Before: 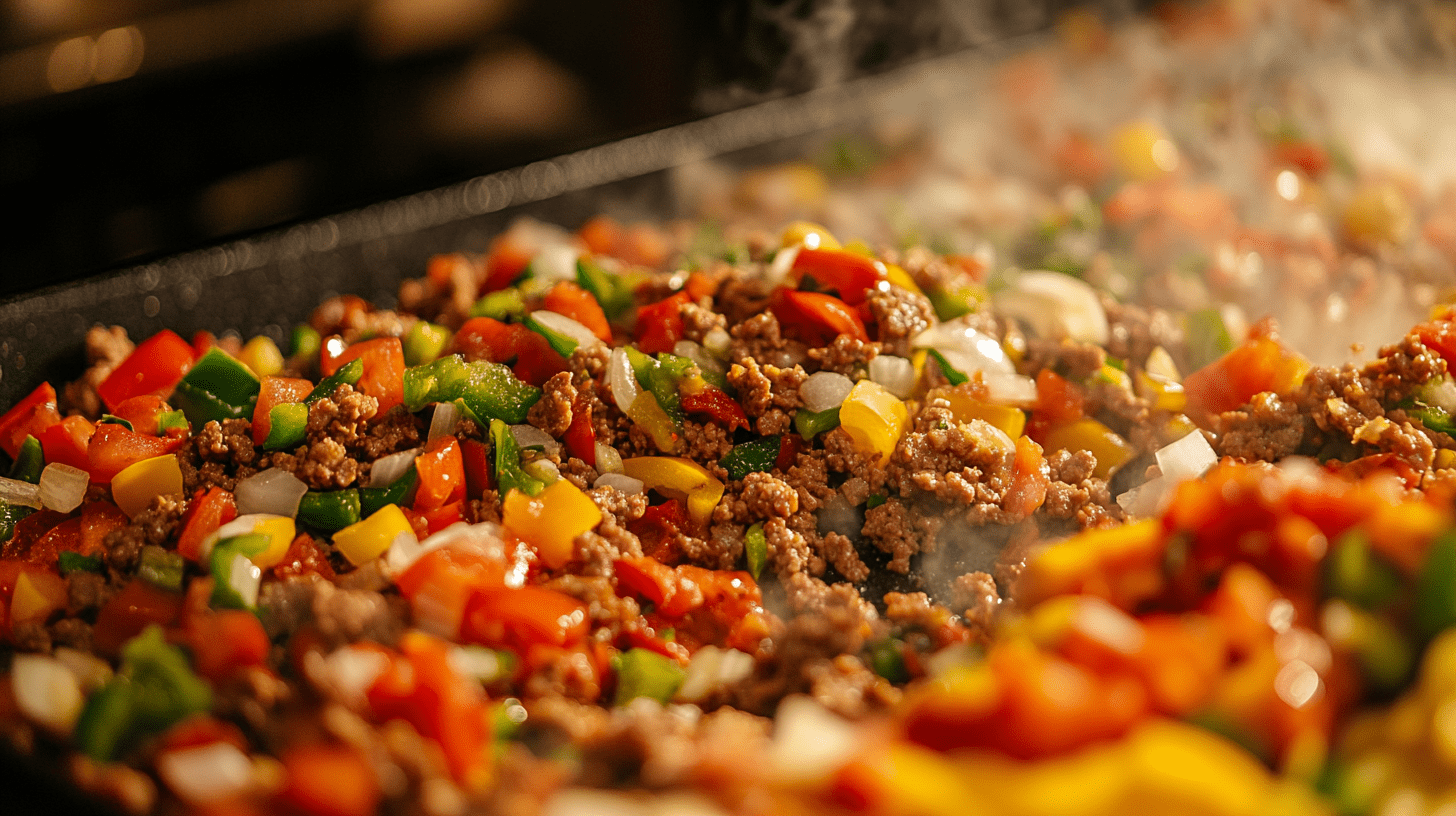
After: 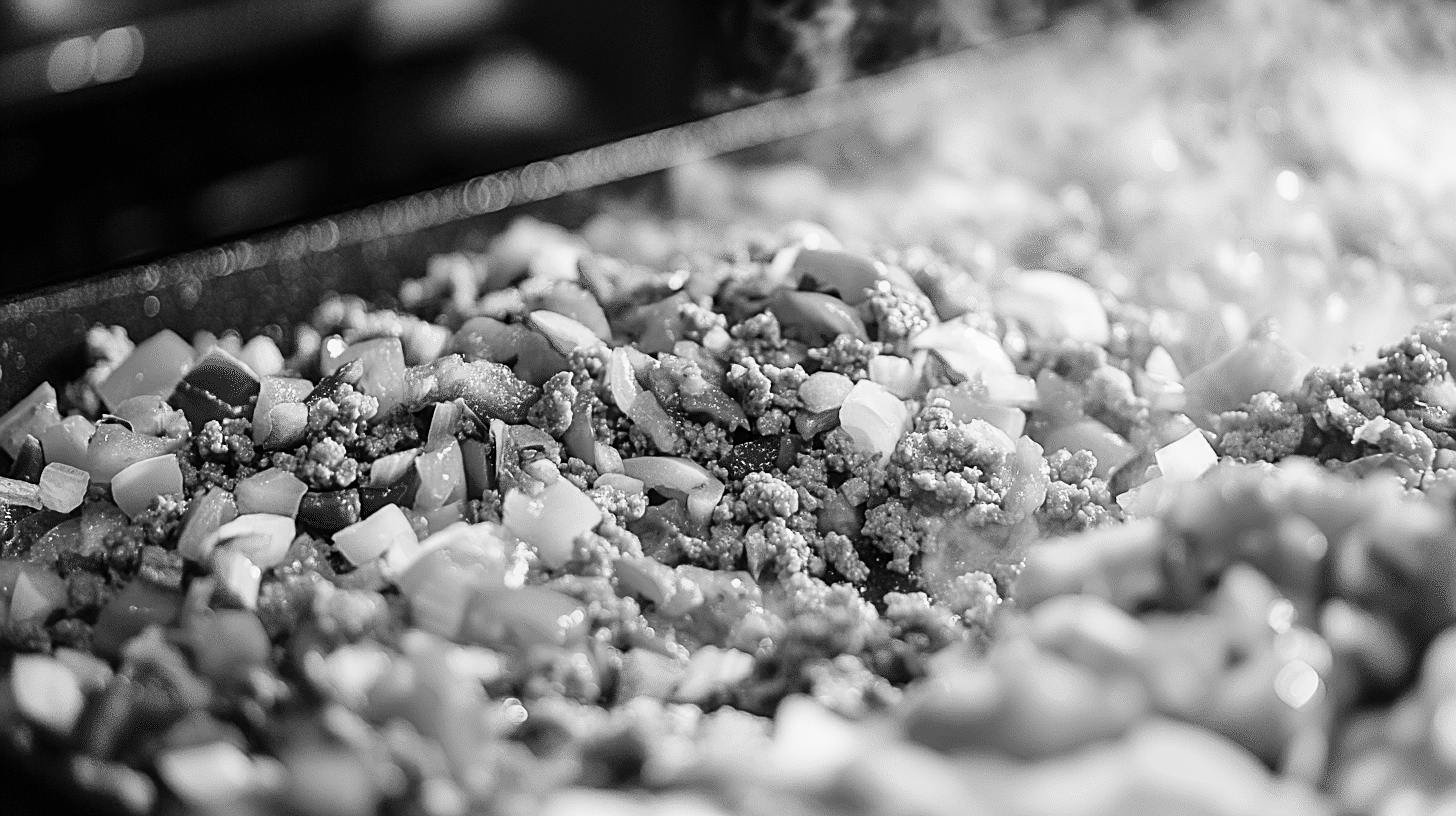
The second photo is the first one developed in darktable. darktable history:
white balance: red 1.127, blue 0.943
monochrome: on, module defaults
base curve: curves: ch0 [(0, 0) (0.032, 0.037) (0.105, 0.228) (0.435, 0.76) (0.856, 0.983) (1, 1)], preserve colors none
sharpen: on, module defaults
